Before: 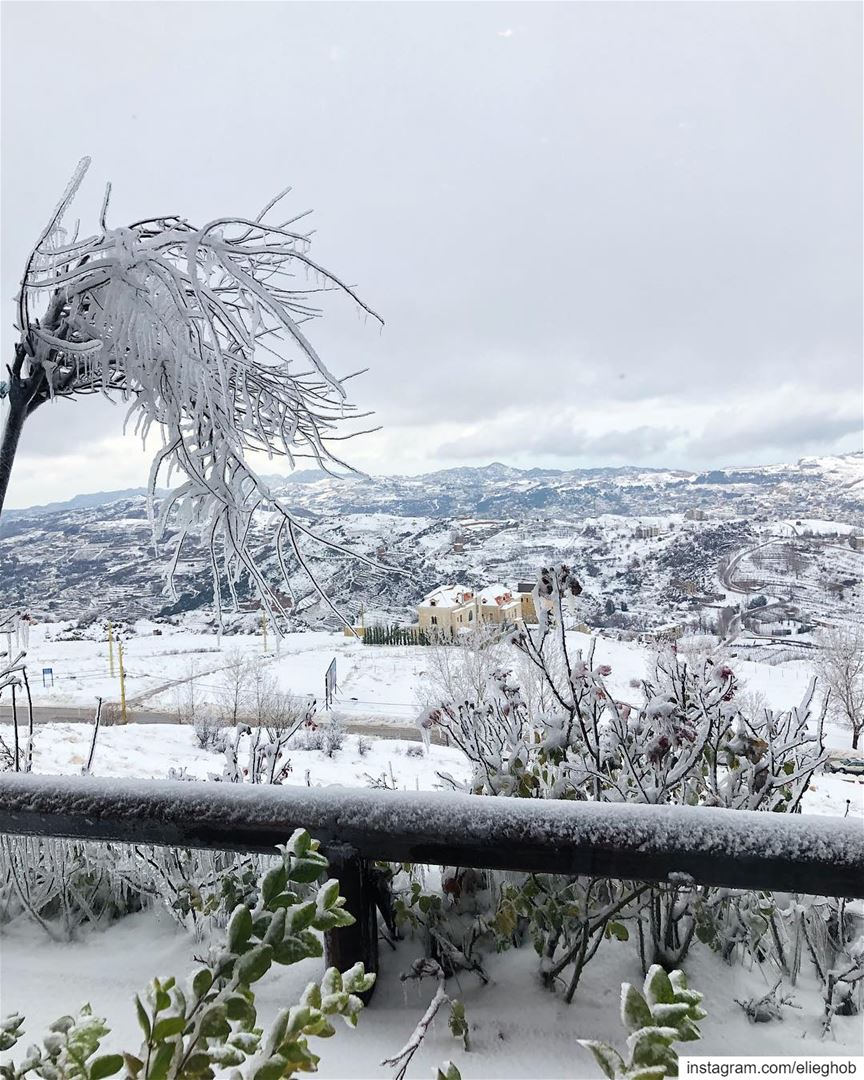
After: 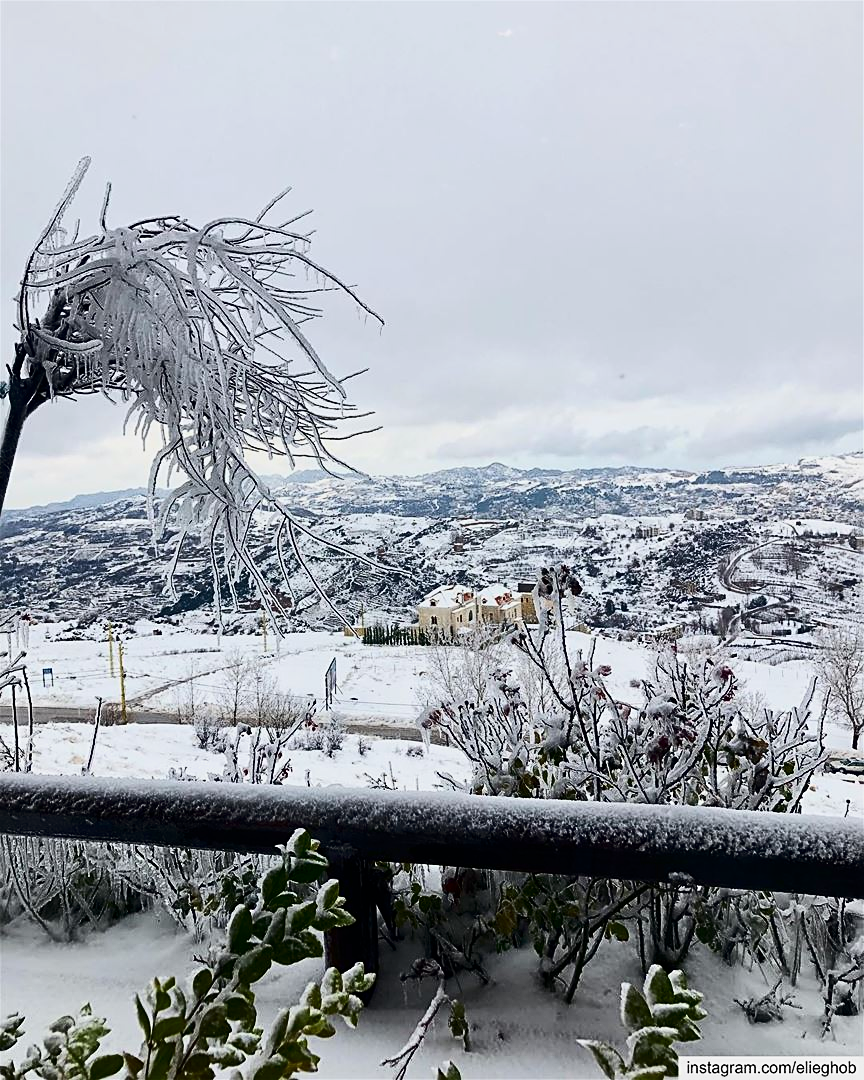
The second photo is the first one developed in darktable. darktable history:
sharpen: on, module defaults
exposure: exposure -0.462 EV, compensate highlight preservation false
contrast brightness saturation: contrast 0.32, brightness -0.08, saturation 0.17
